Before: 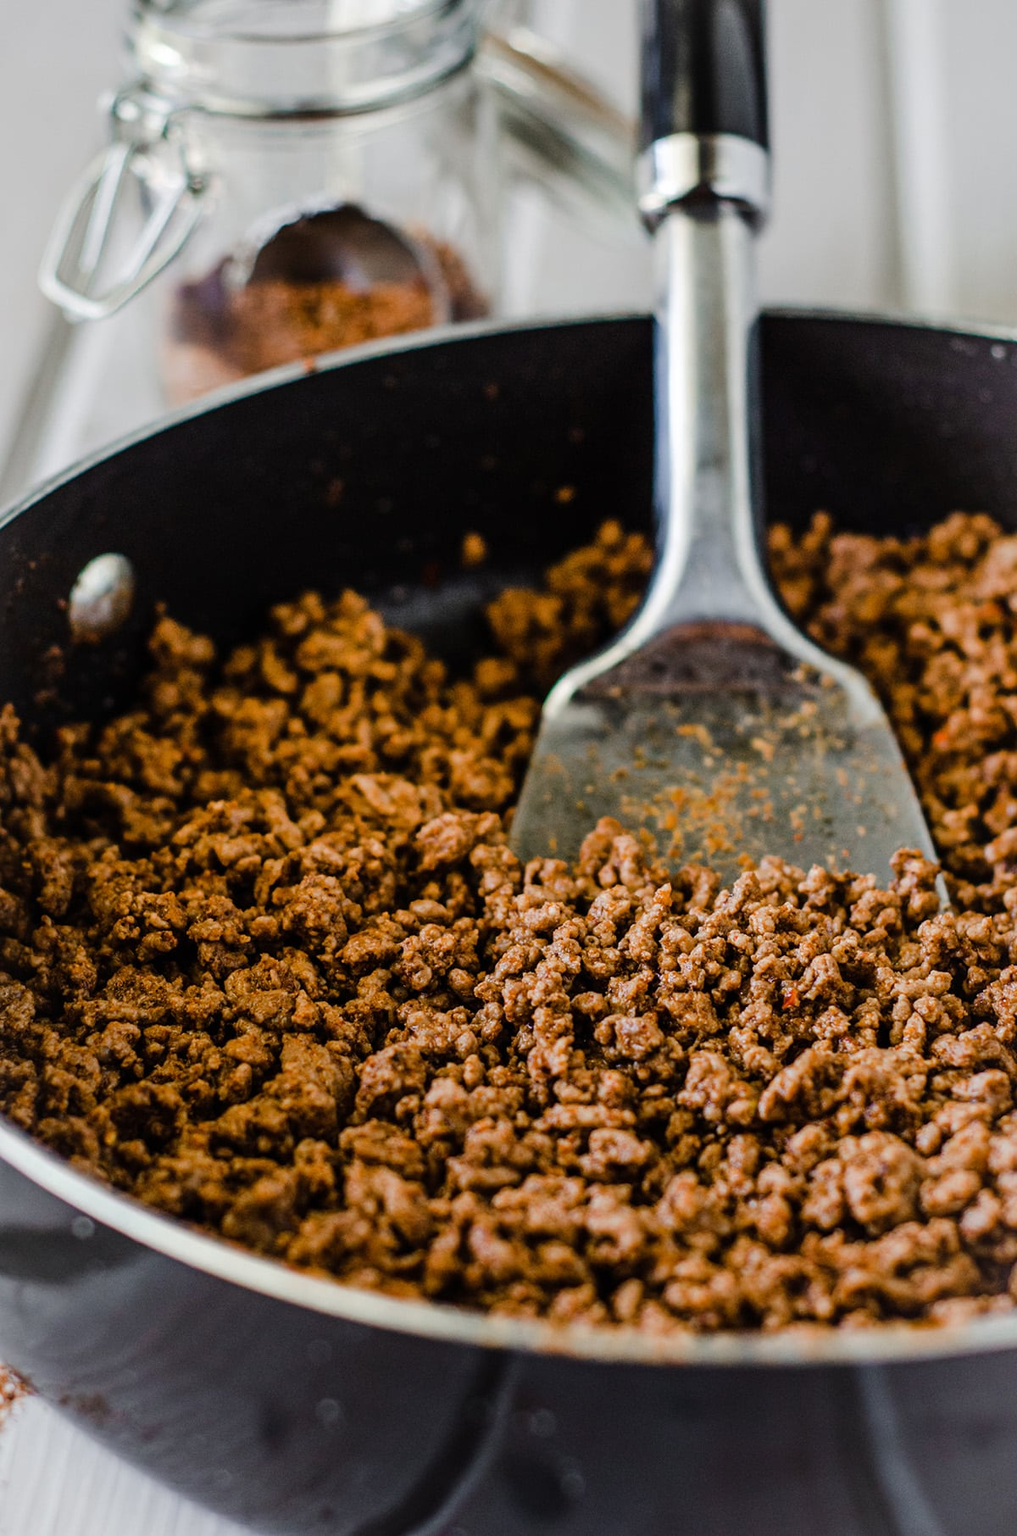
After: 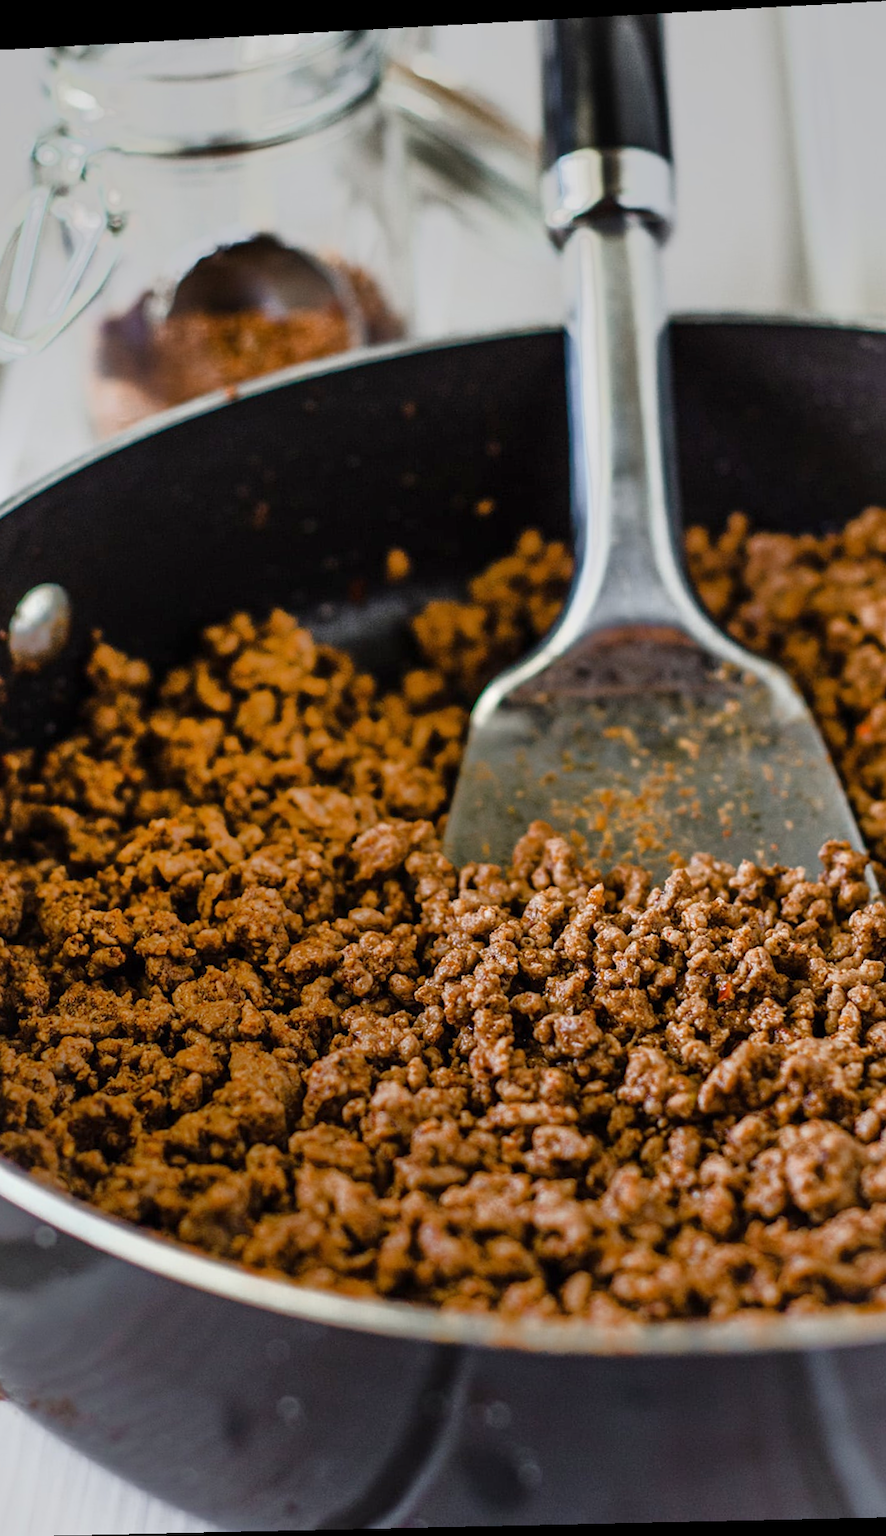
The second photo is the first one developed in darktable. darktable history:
crop: left 7.598%, right 7.873%
rotate and perspective: rotation -2.22°, lens shift (horizontal) -0.022, automatic cropping off
tone equalizer: -7 EV -0.63 EV, -6 EV 1 EV, -5 EV -0.45 EV, -4 EV 0.43 EV, -3 EV 0.41 EV, -2 EV 0.15 EV, -1 EV -0.15 EV, +0 EV -0.39 EV, smoothing diameter 25%, edges refinement/feathering 10, preserve details guided filter
